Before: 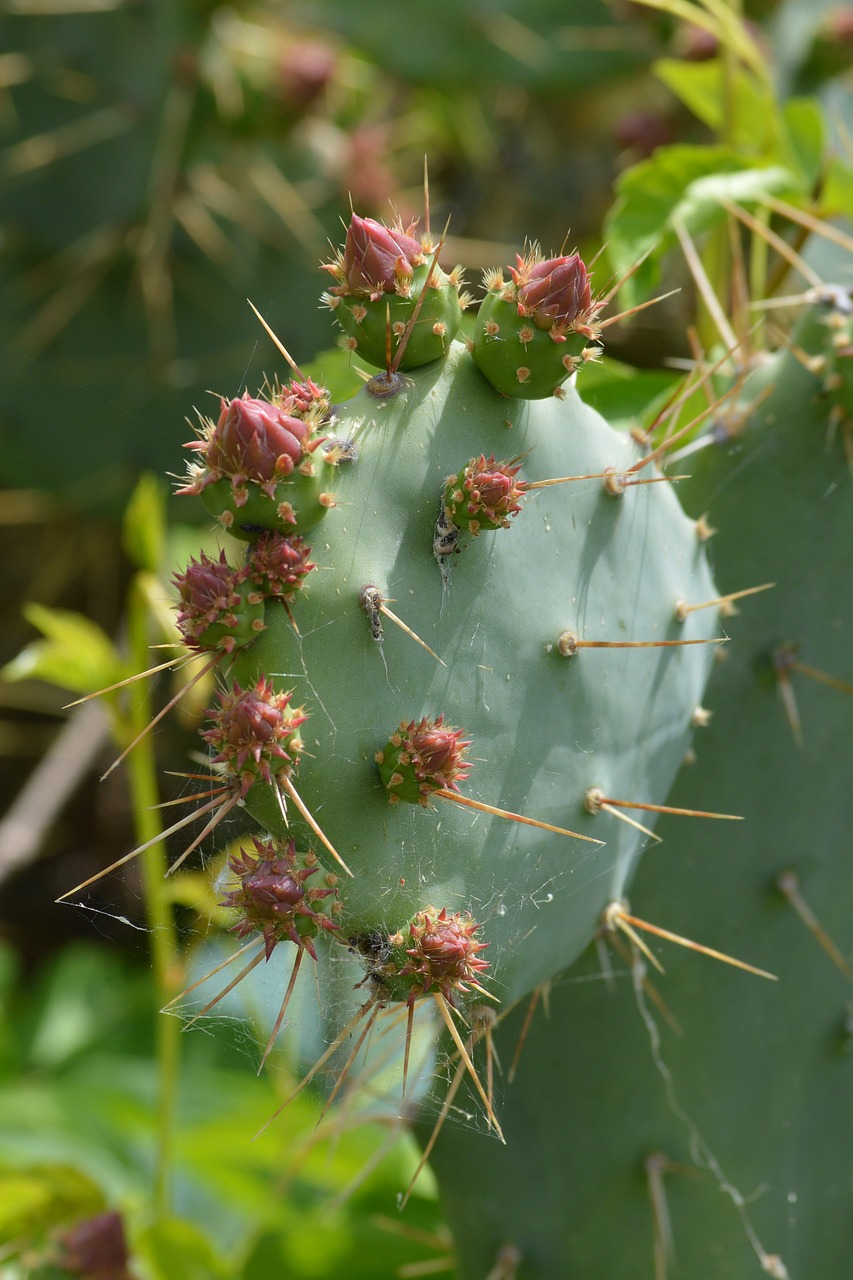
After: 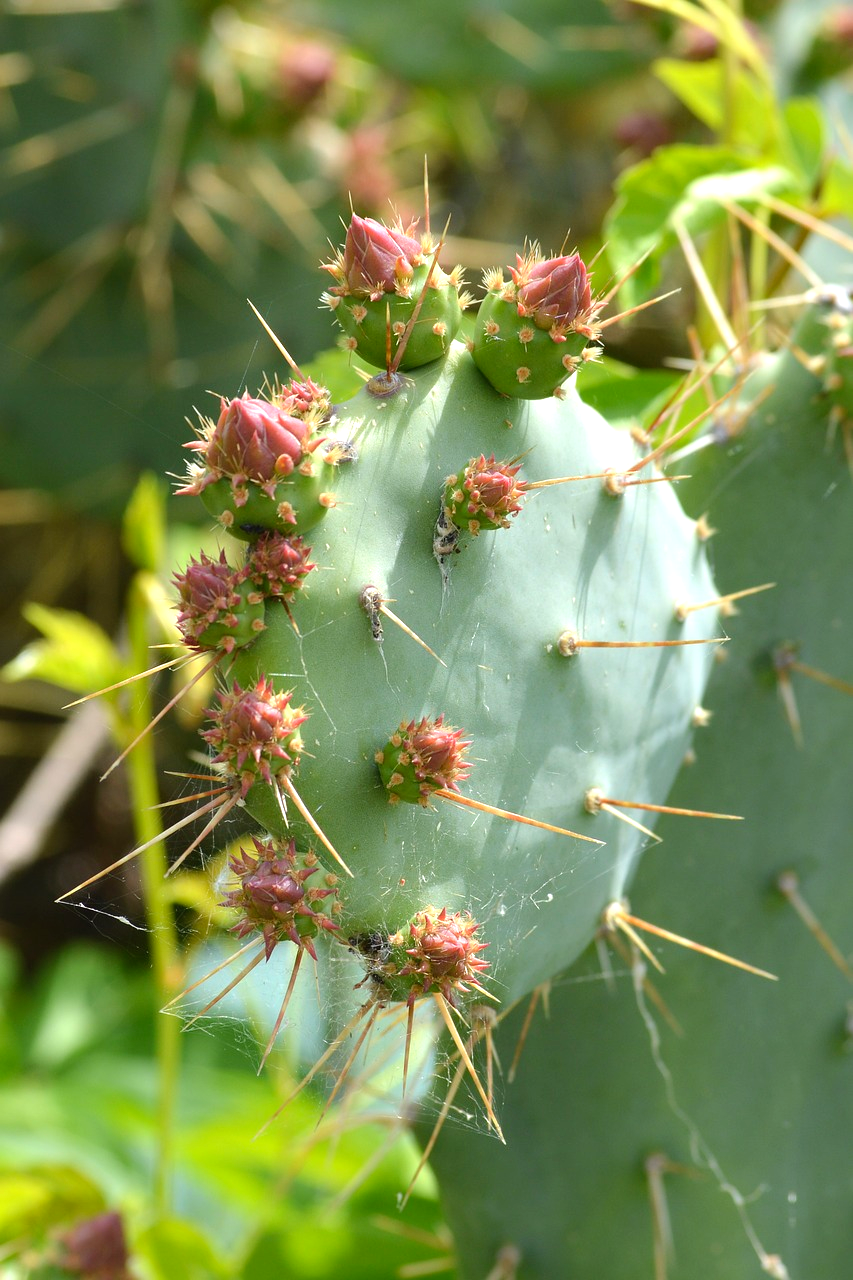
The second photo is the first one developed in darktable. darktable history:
base curve: preserve colors none
levels: levels [0, 0.435, 0.917]
tone equalizer: -8 EV -0.433 EV, -7 EV -0.421 EV, -6 EV -0.313 EV, -5 EV -0.227 EV, -3 EV 0.237 EV, -2 EV 0.357 EV, -1 EV 0.414 EV, +0 EV 0.446 EV
